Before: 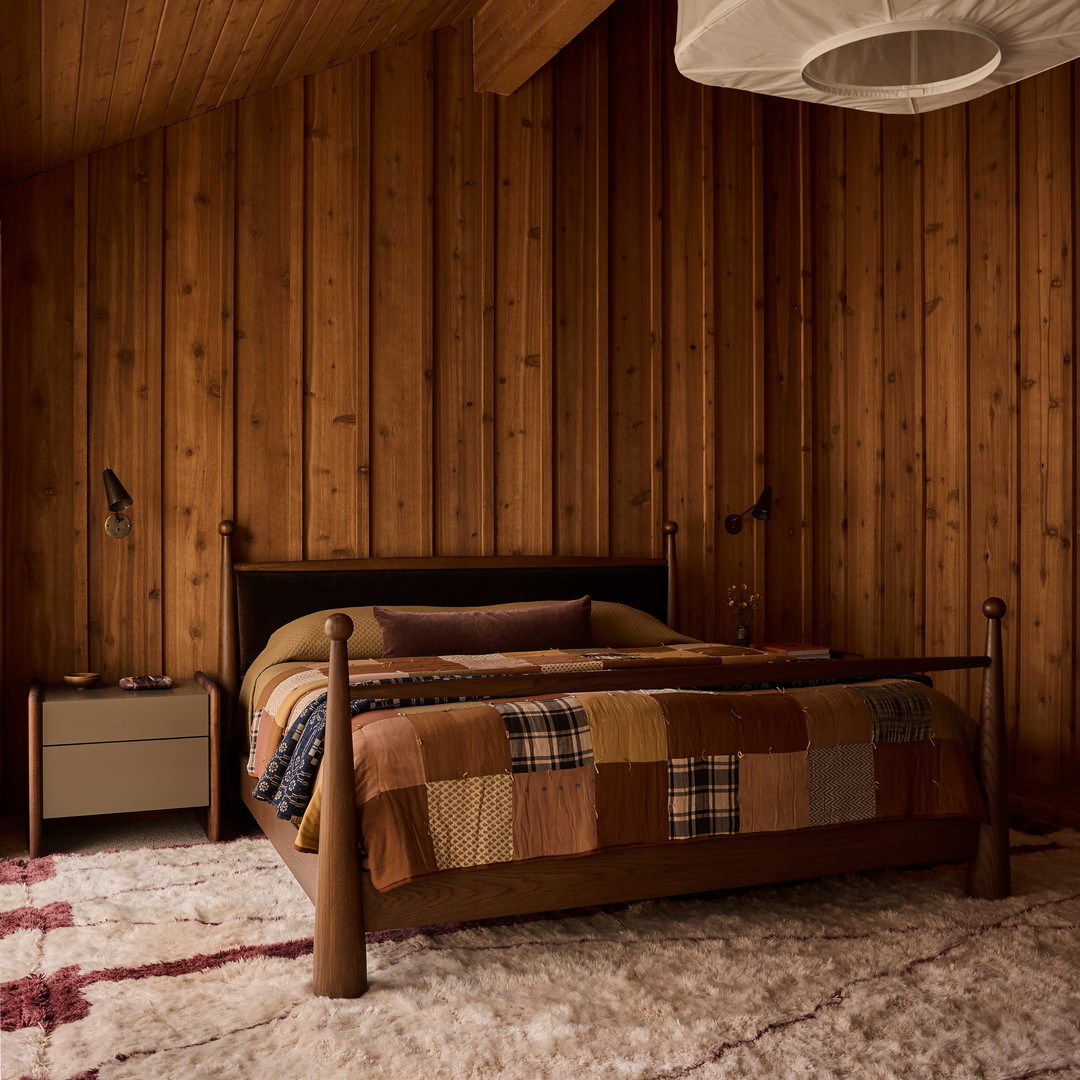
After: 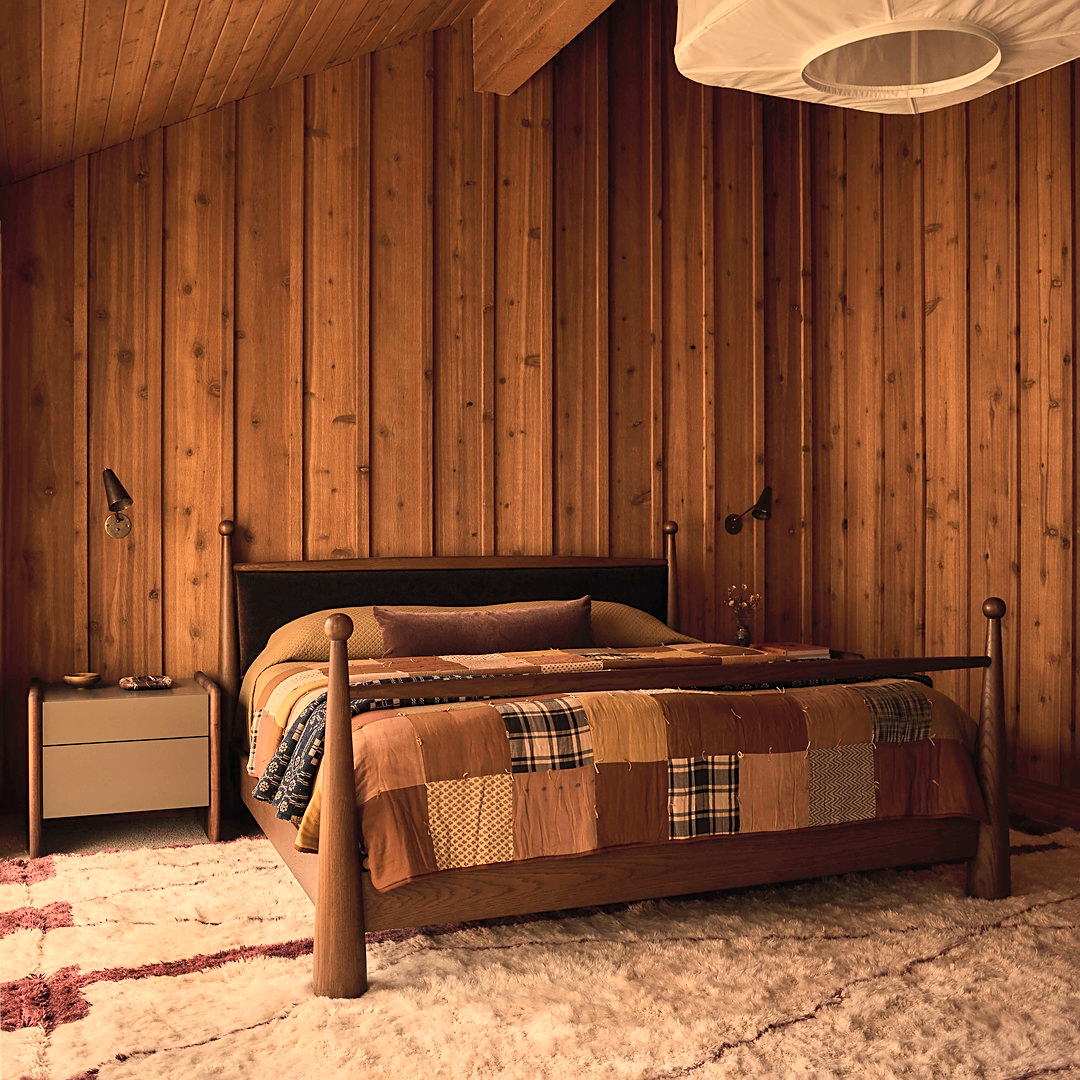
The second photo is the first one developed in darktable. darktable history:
white balance: red 1.123, blue 0.83
exposure: black level correction 0, exposure 0.2 EV, compensate exposure bias true, compensate highlight preservation false
sharpen: radius 1.864, amount 0.398, threshold 1.271
contrast brightness saturation: contrast 0.14, brightness 0.21
